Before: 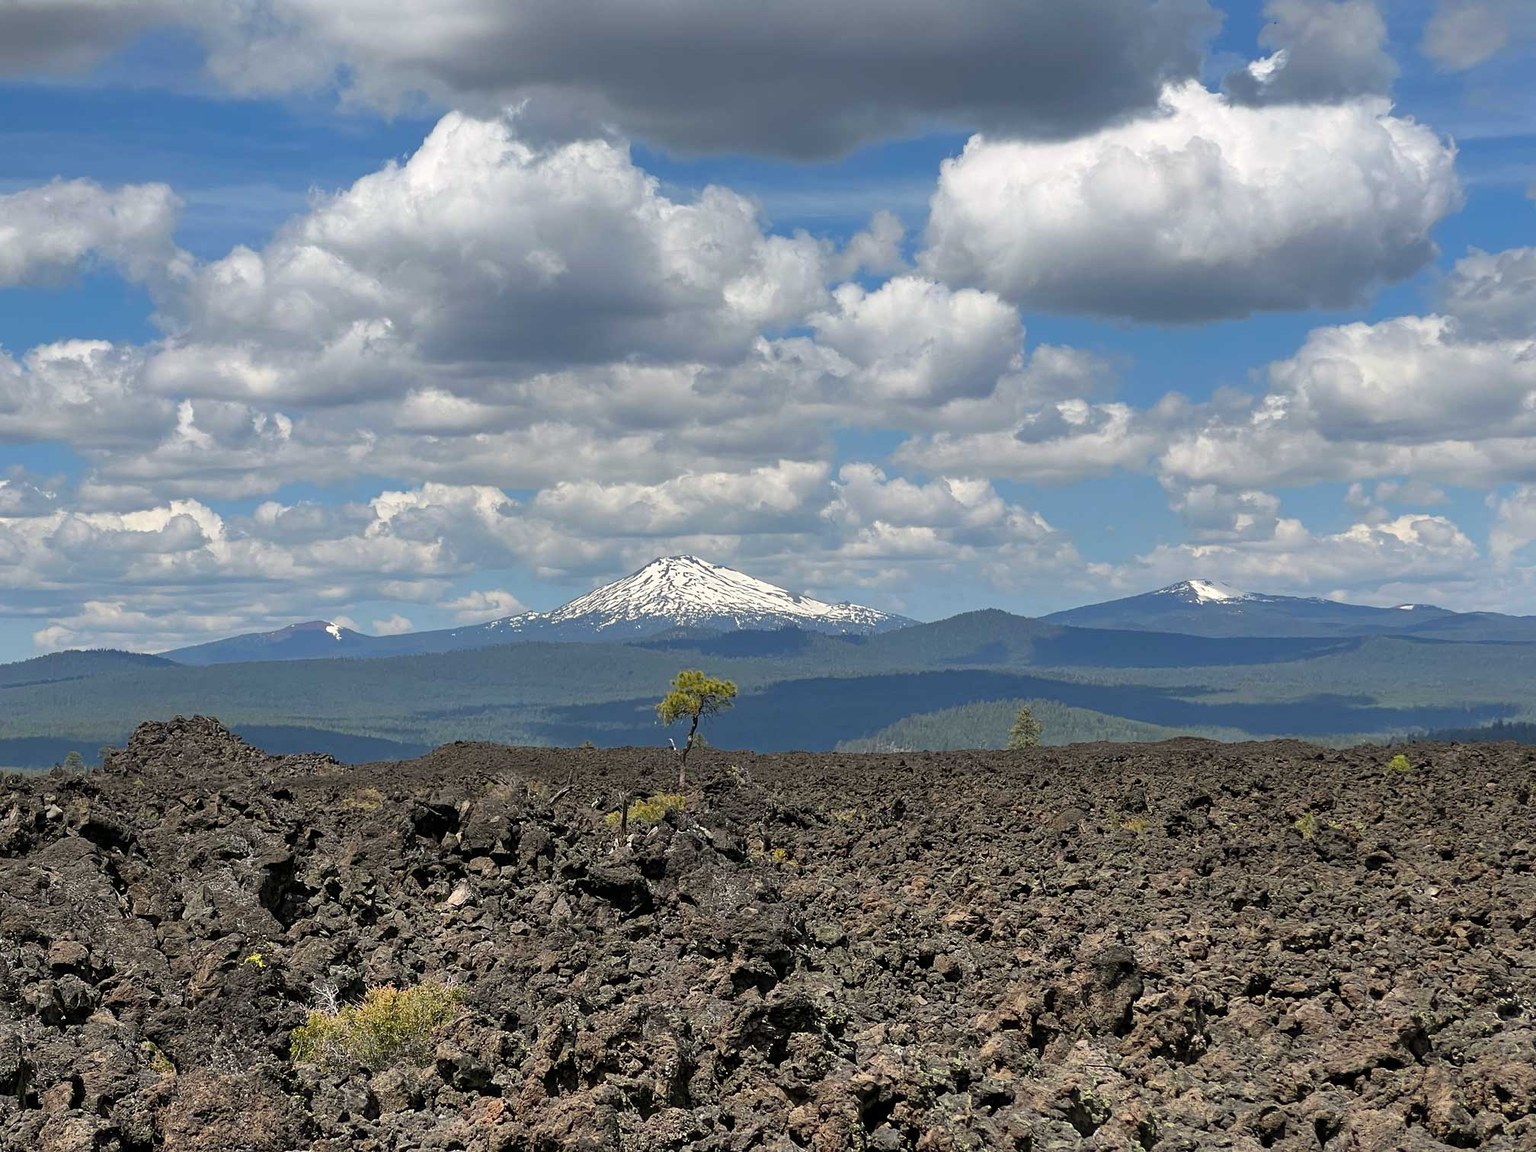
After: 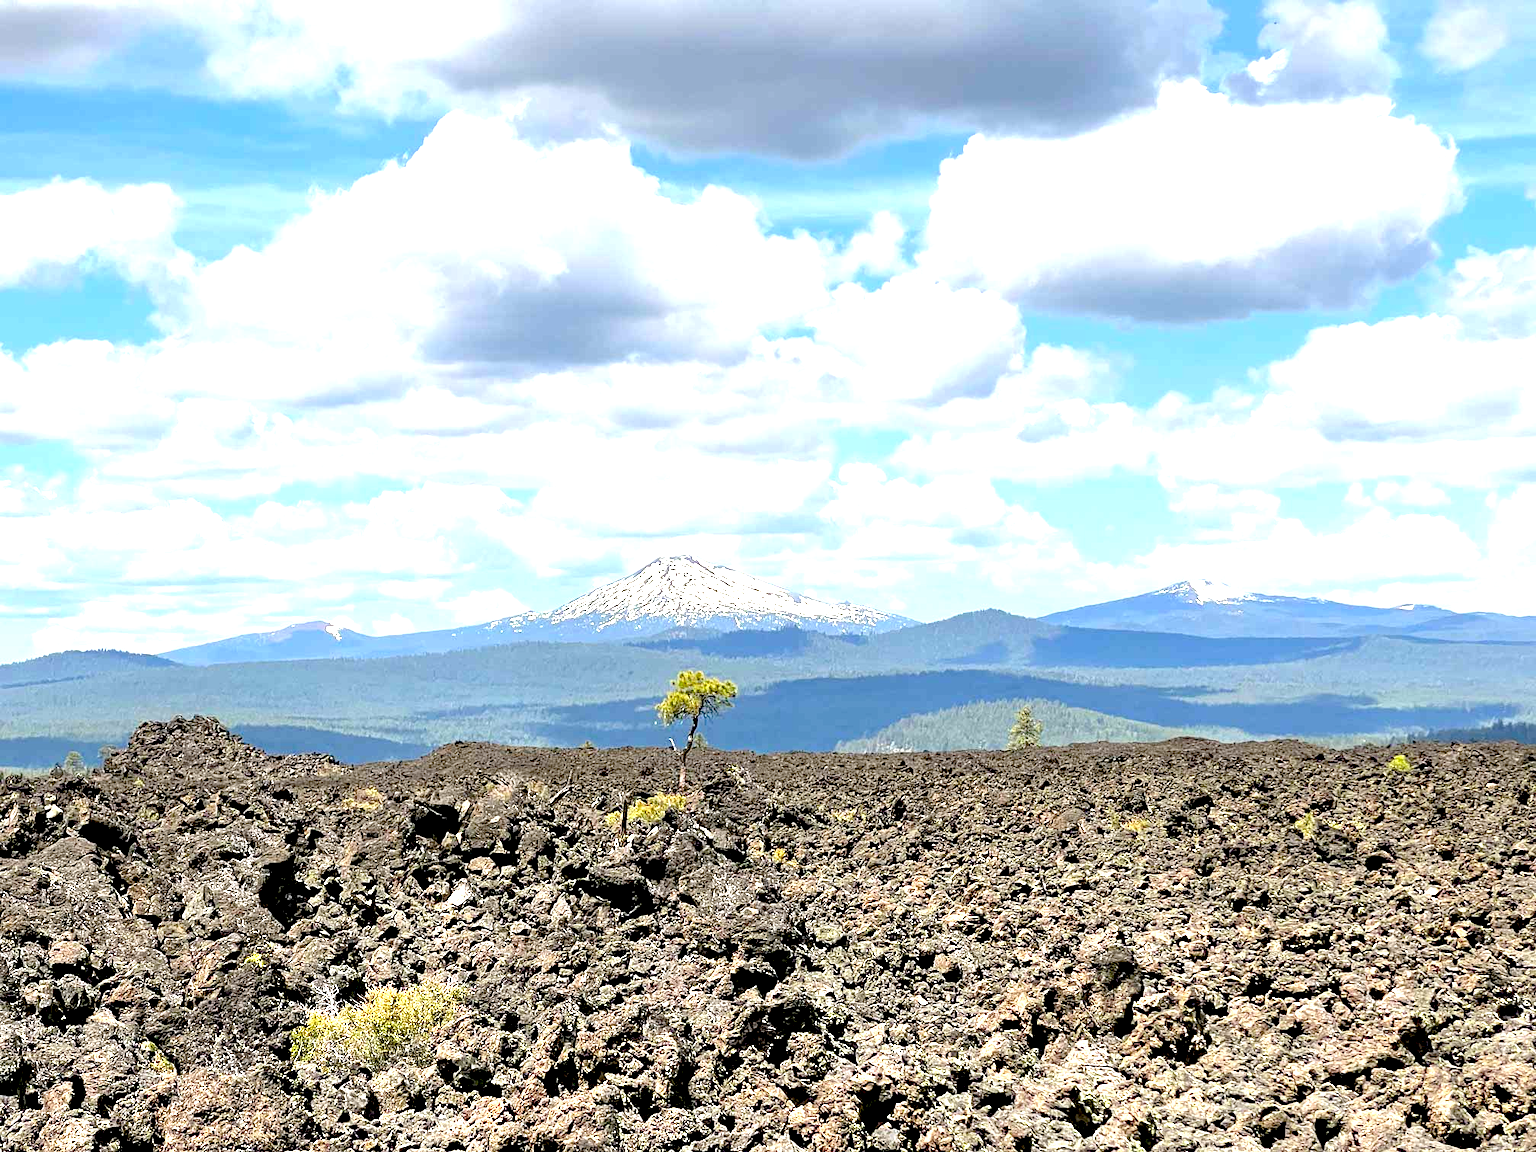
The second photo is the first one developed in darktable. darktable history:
exposure: black level correction 0.014, exposure 1.764 EV, compensate exposure bias true, compensate highlight preservation false
